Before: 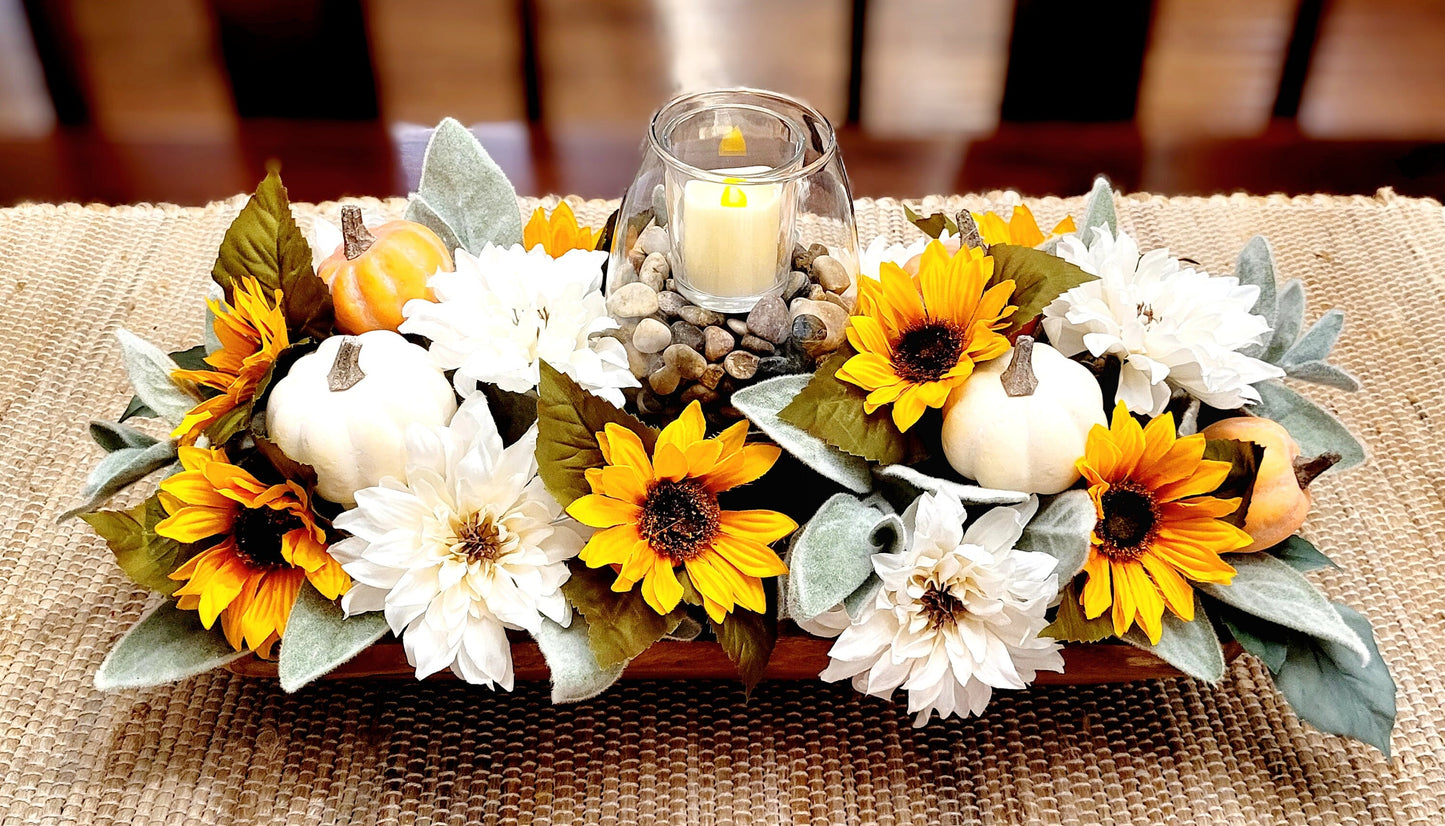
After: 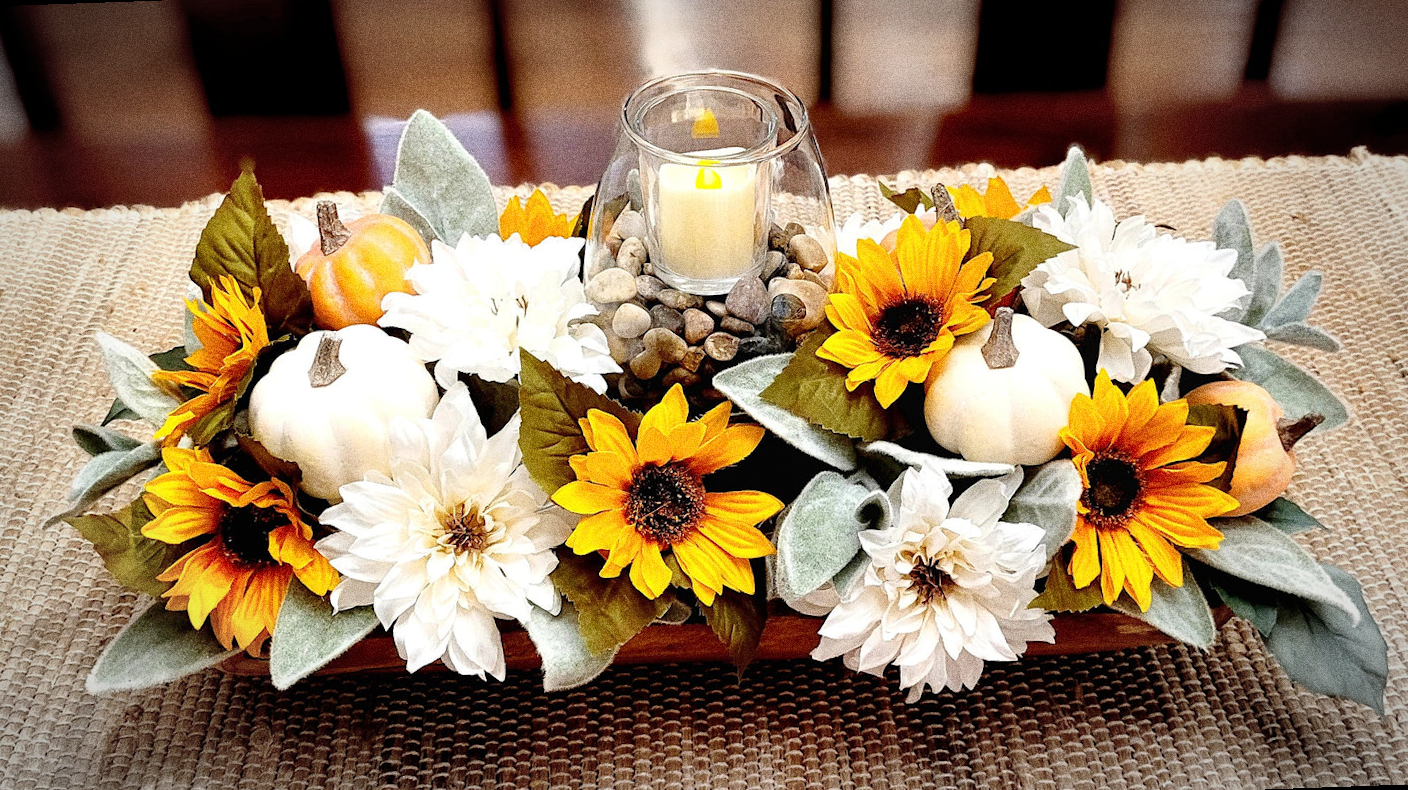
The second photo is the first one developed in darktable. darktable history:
vignetting: automatic ratio true
rotate and perspective: rotation -2°, crop left 0.022, crop right 0.978, crop top 0.049, crop bottom 0.951
grain: strength 49.07%
